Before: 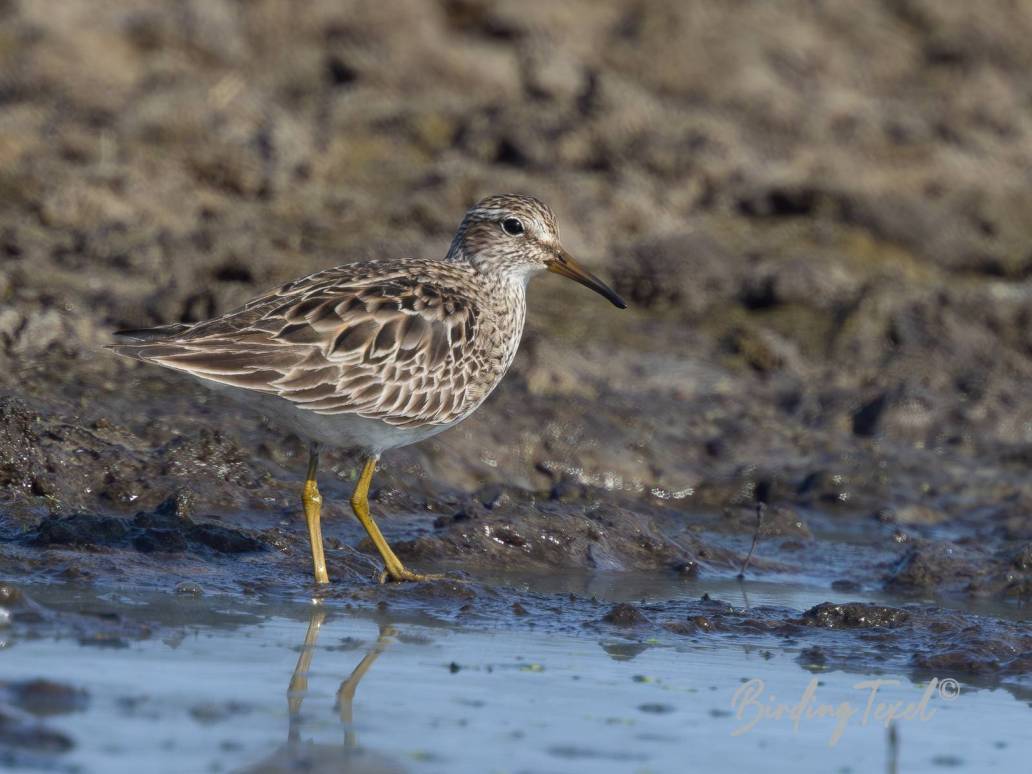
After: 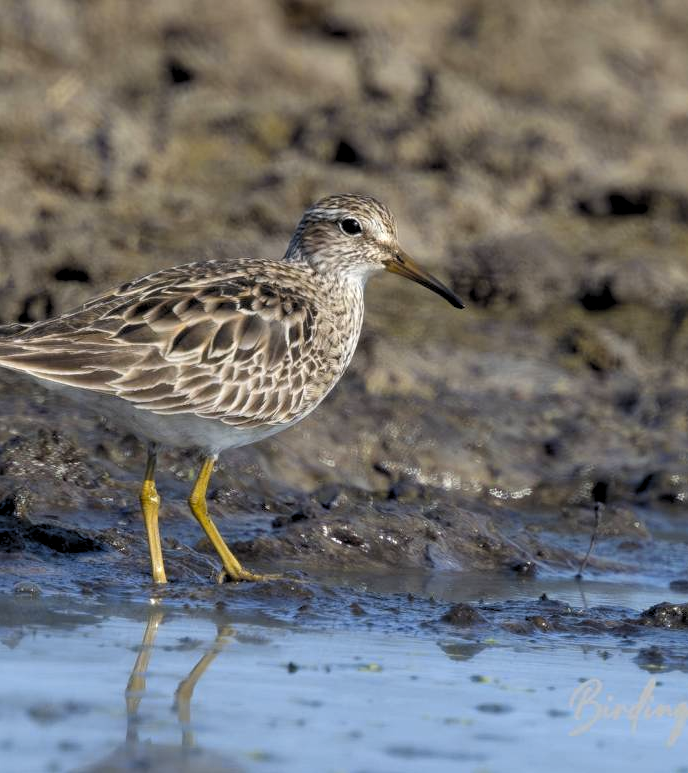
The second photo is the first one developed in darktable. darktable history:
crop and rotate: left 15.754%, right 17.579%
color contrast: green-magenta contrast 0.8, blue-yellow contrast 1.1, unbound 0
shadows and highlights: shadows 32, highlights -32, soften with gaussian
rgb levels: levels [[0.01, 0.419, 0.839], [0, 0.5, 1], [0, 0.5, 1]]
